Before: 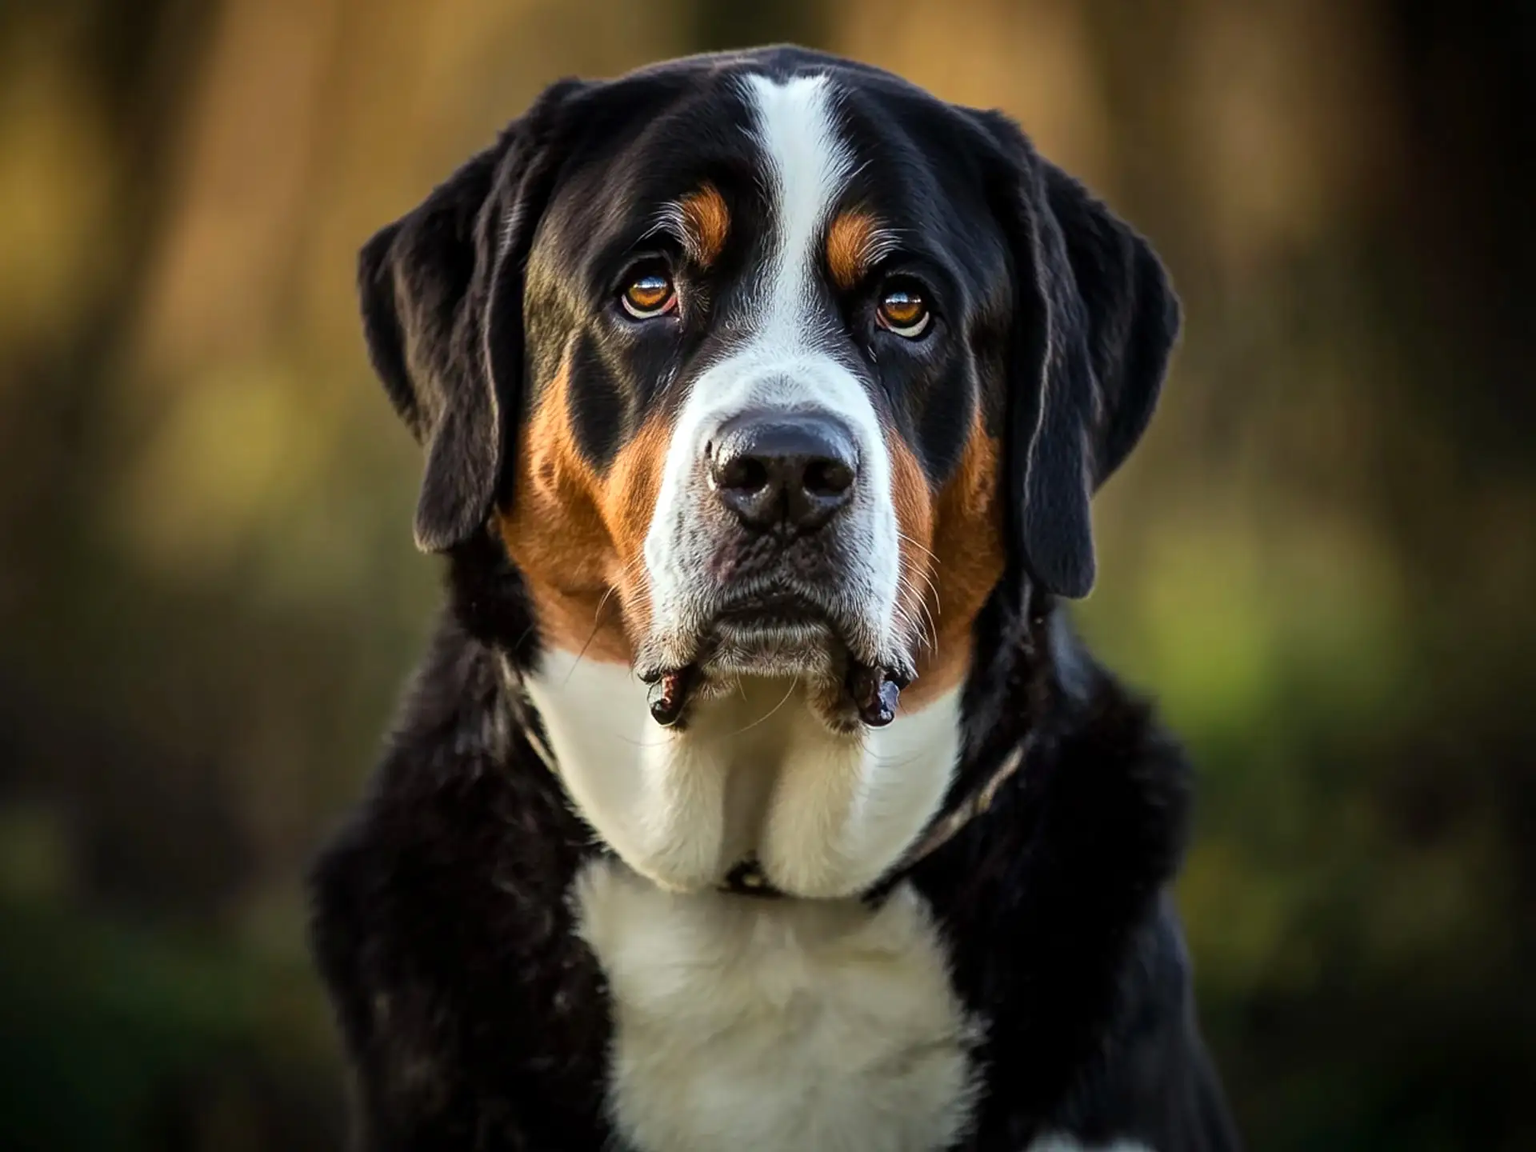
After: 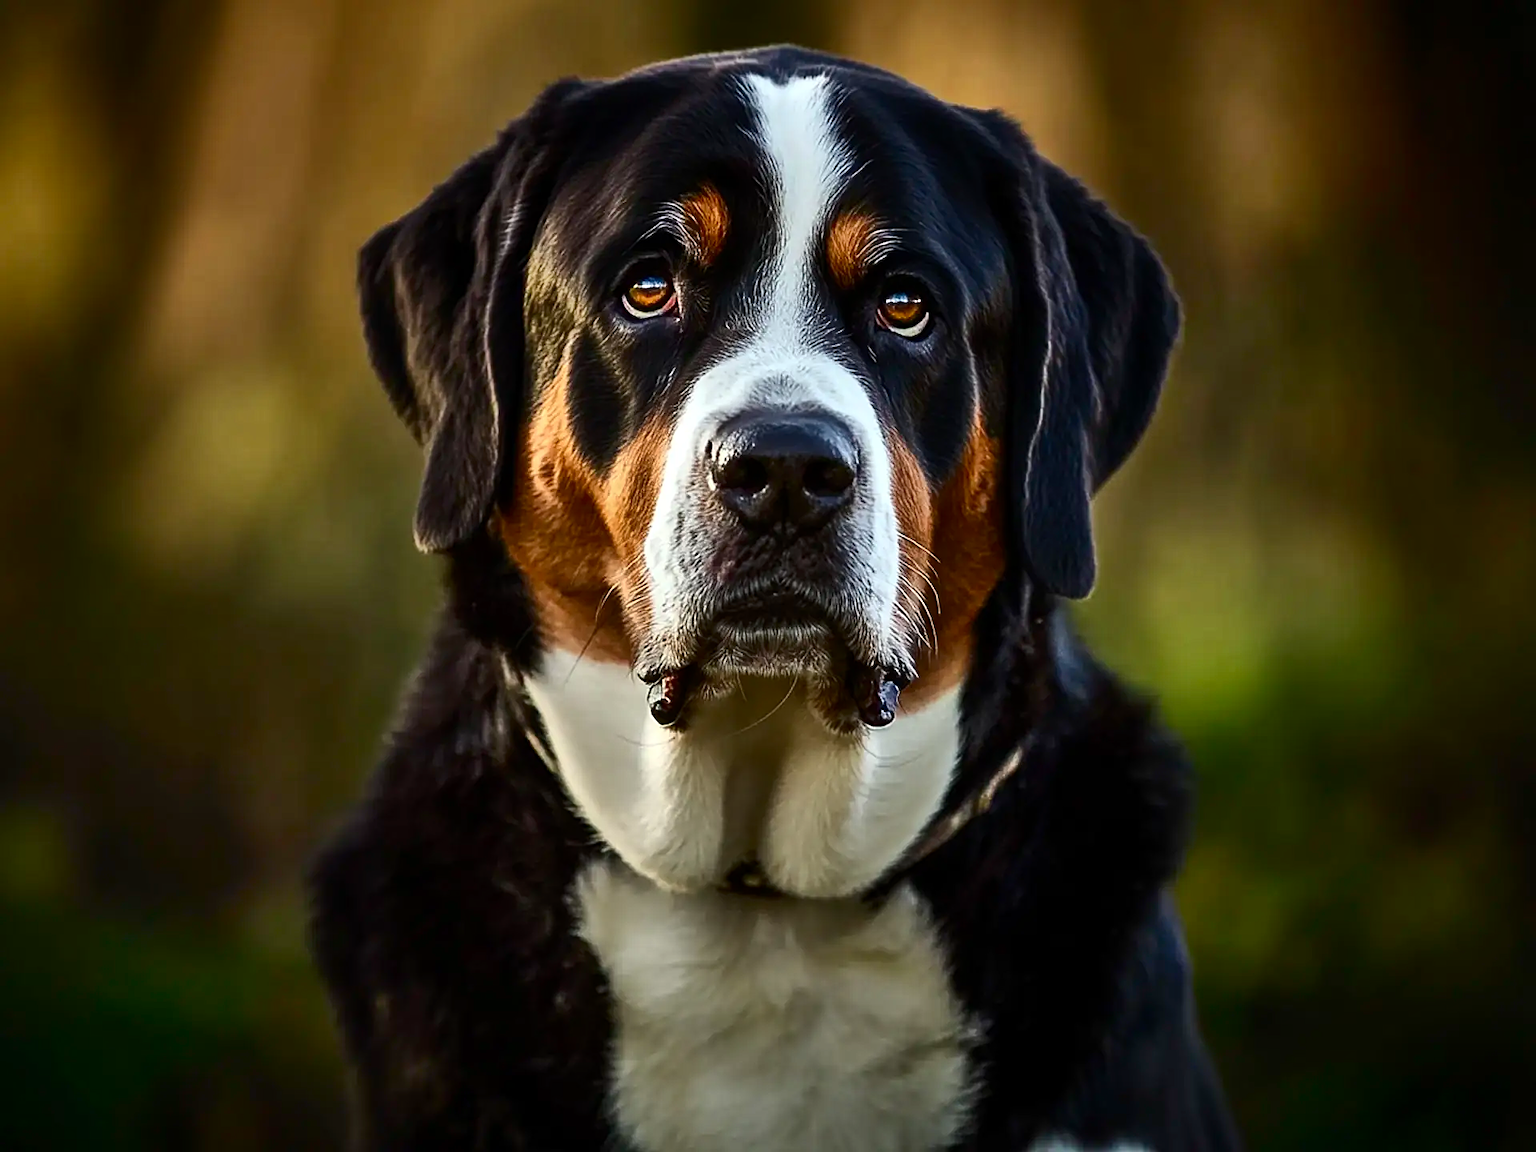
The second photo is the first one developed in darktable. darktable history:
sharpen: on, module defaults
contrast brightness saturation: contrast 0.4, brightness 0.1, saturation 0.21
shadows and highlights: soften with gaussian
base curve: curves: ch0 [(0, 0) (0.841, 0.609) (1, 1)]
